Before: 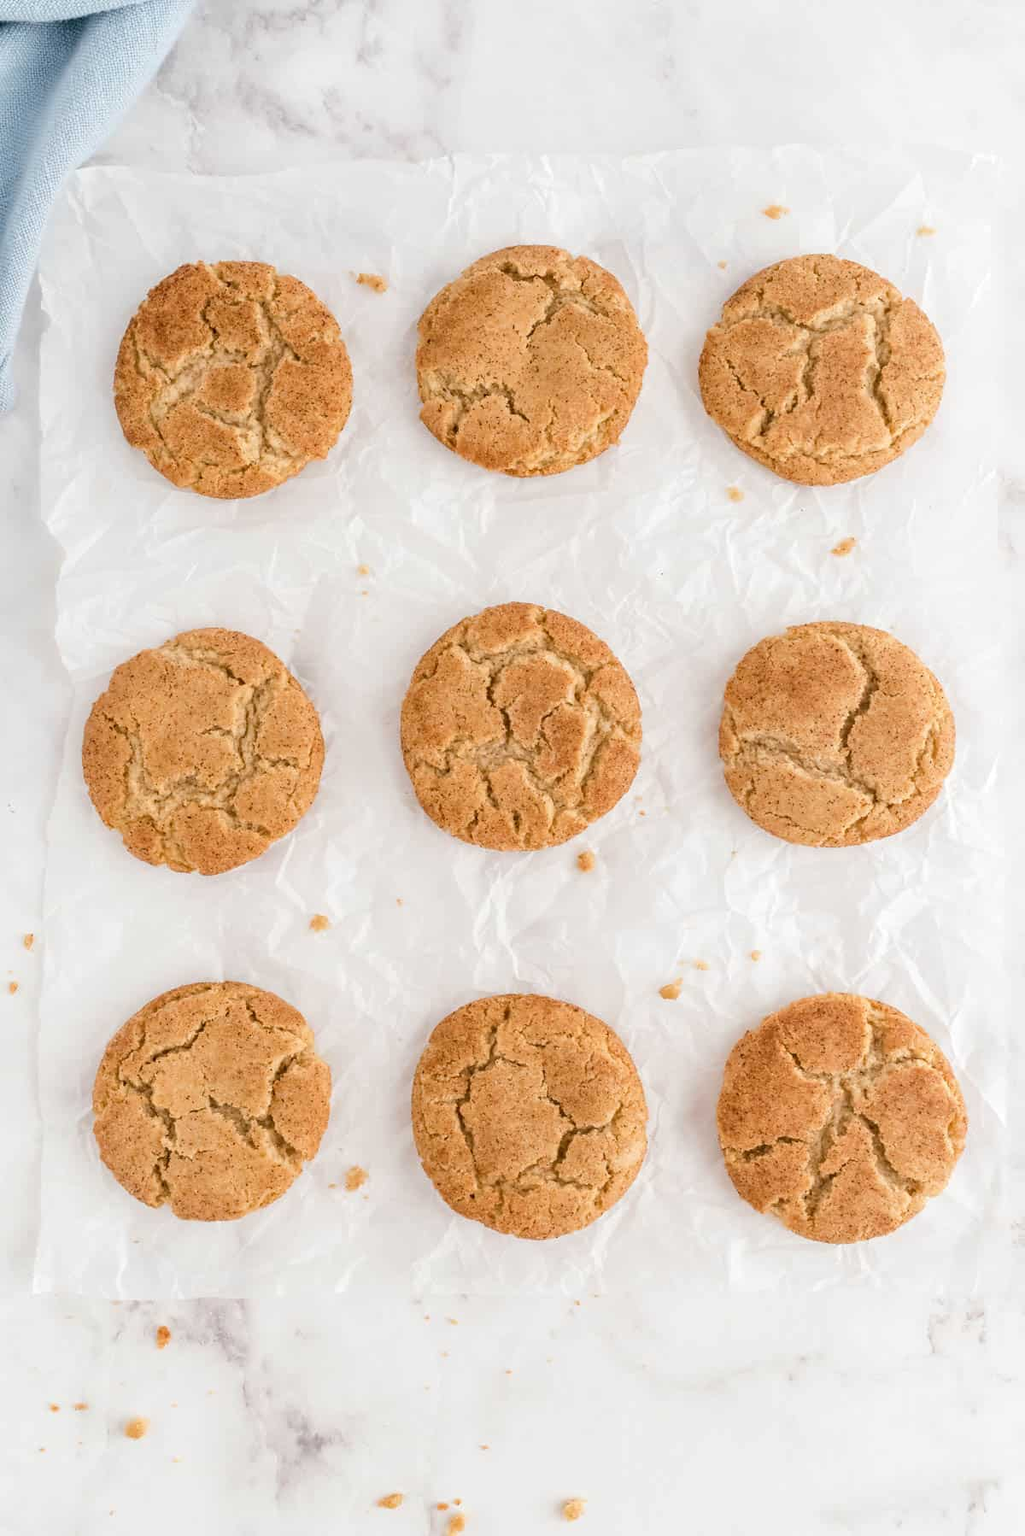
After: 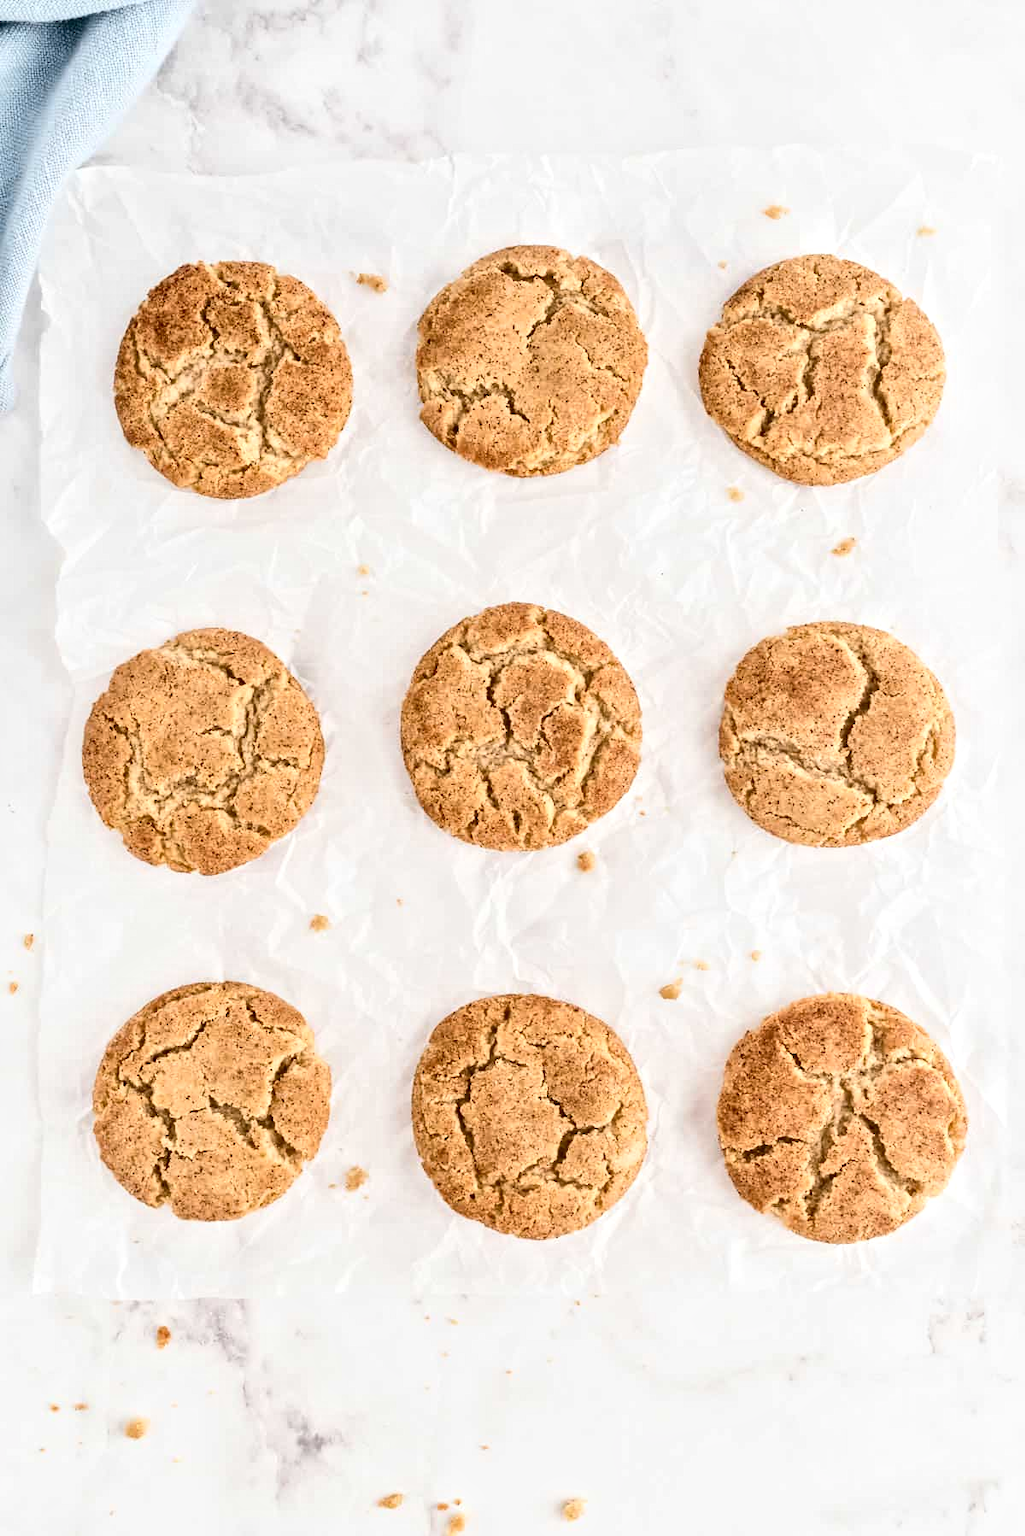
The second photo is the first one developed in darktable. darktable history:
contrast brightness saturation: contrast 0.28
local contrast: mode bilateral grid, contrast 20, coarseness 19, detail 163%, midtone range 0.2
